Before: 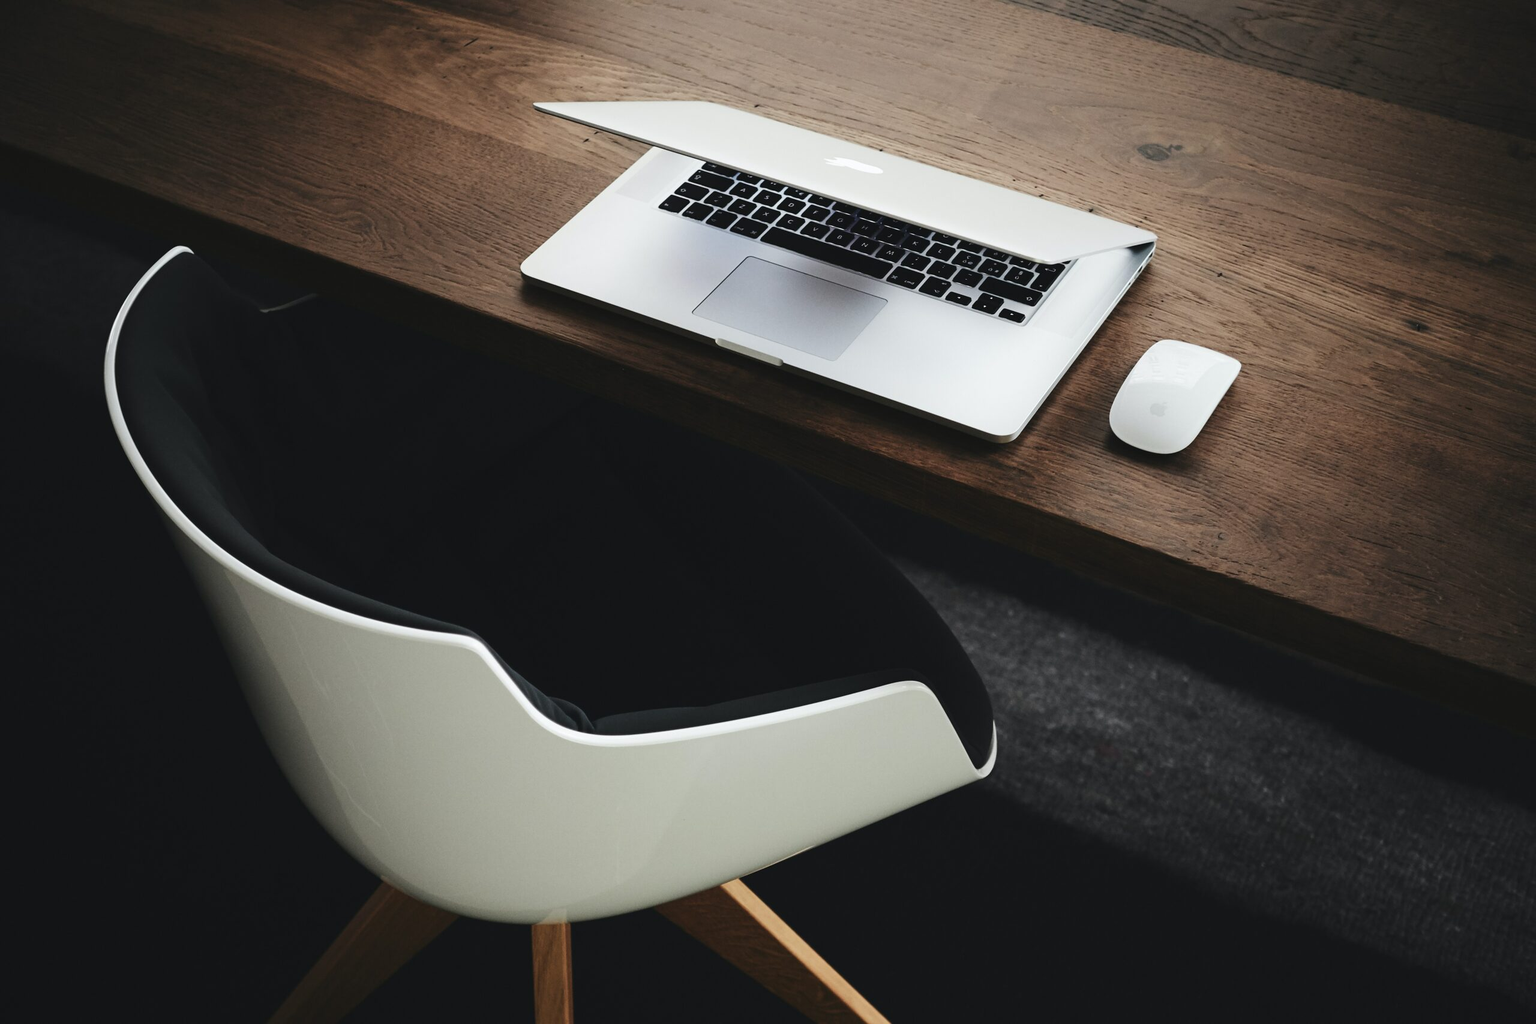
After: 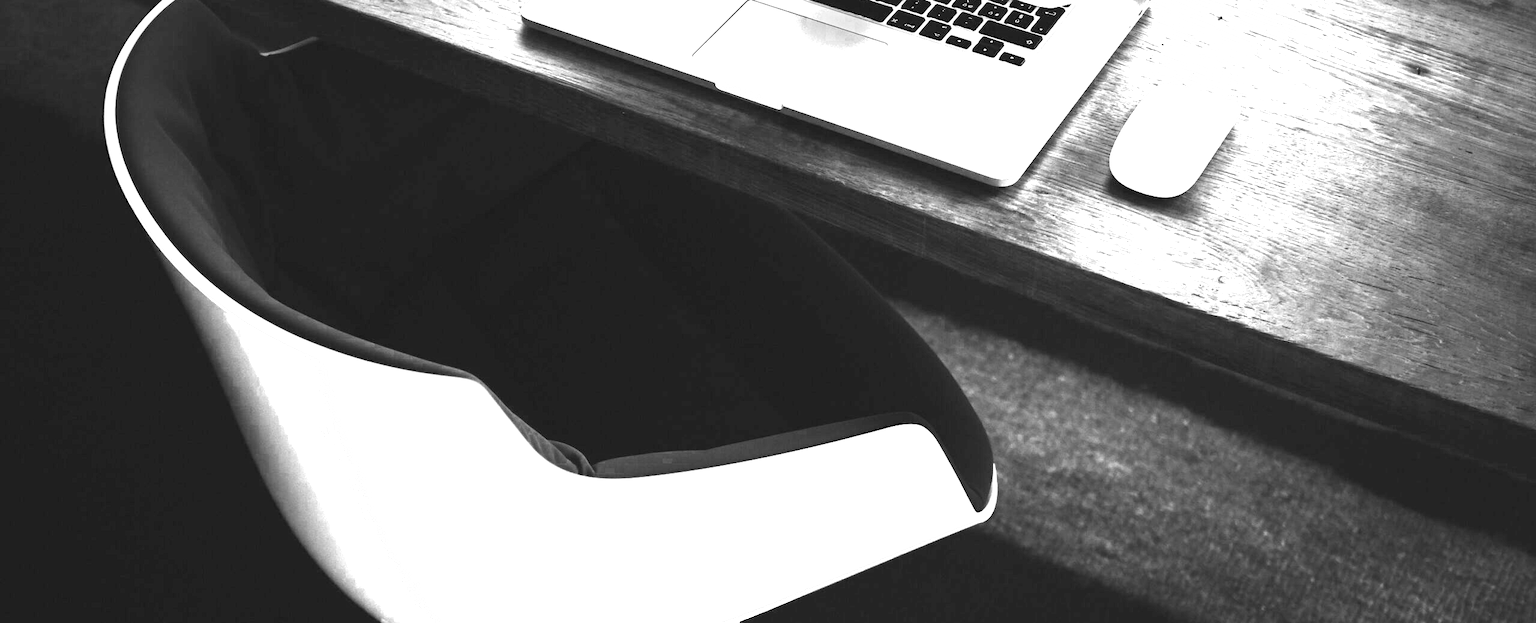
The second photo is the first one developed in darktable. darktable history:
color zones: curves: ch0 [(0, 0.554) (0.146, 0.662) (0.293, 0.86) (0.503, 0.774) (0.637, 0.106) (0.74, 0.072) (0.866, 0.488) (0.998, 0.569)]; ch1 [(0, 0) (0.143, 0) (0.286, 0) (0.429, 0) (0.571, 0) (0.714, 0) (0.857, 0)]
filmic rgb: black relative exposure -4.92 EV, white relative exposure 2.82 EV, threshold 6 EV, hardness 3.72, enable highlight reconstruction true
color balance rgb: shadows fall-off 102.221%, linear chroma grading › global chroma 14.484%, perceptual saturation grading › global saturation 3.862%, perceptual brilliance grading › global brilliance 18.738%, mask middle-gray fulcrum 22.955%, global vibrance 10.262%, saturation formula JzAzBz (2021)
crop and rotate: top 25.111%, bottom 13.991%
exposure: black level correction 0, exposure 1.953 EV, compensate highlight preservation false
